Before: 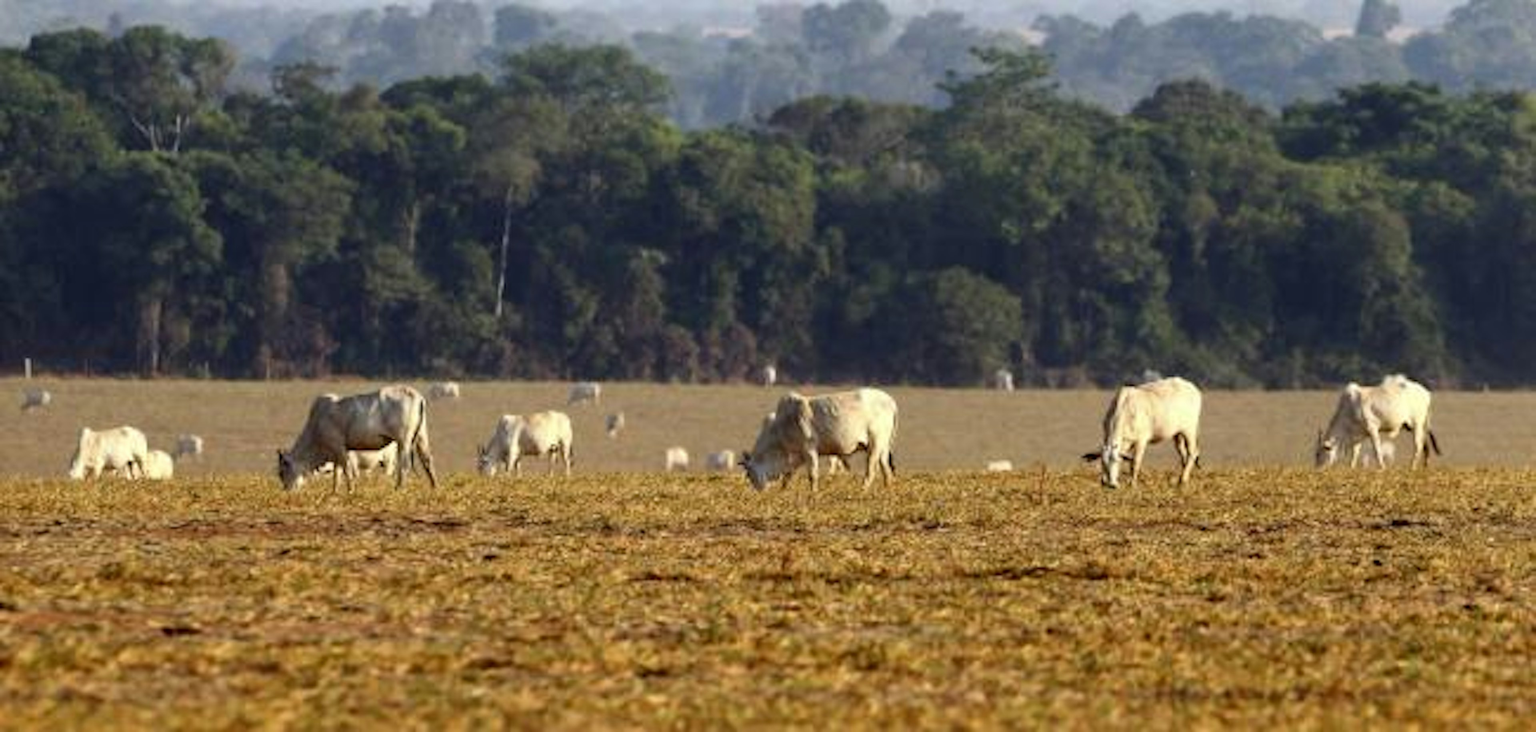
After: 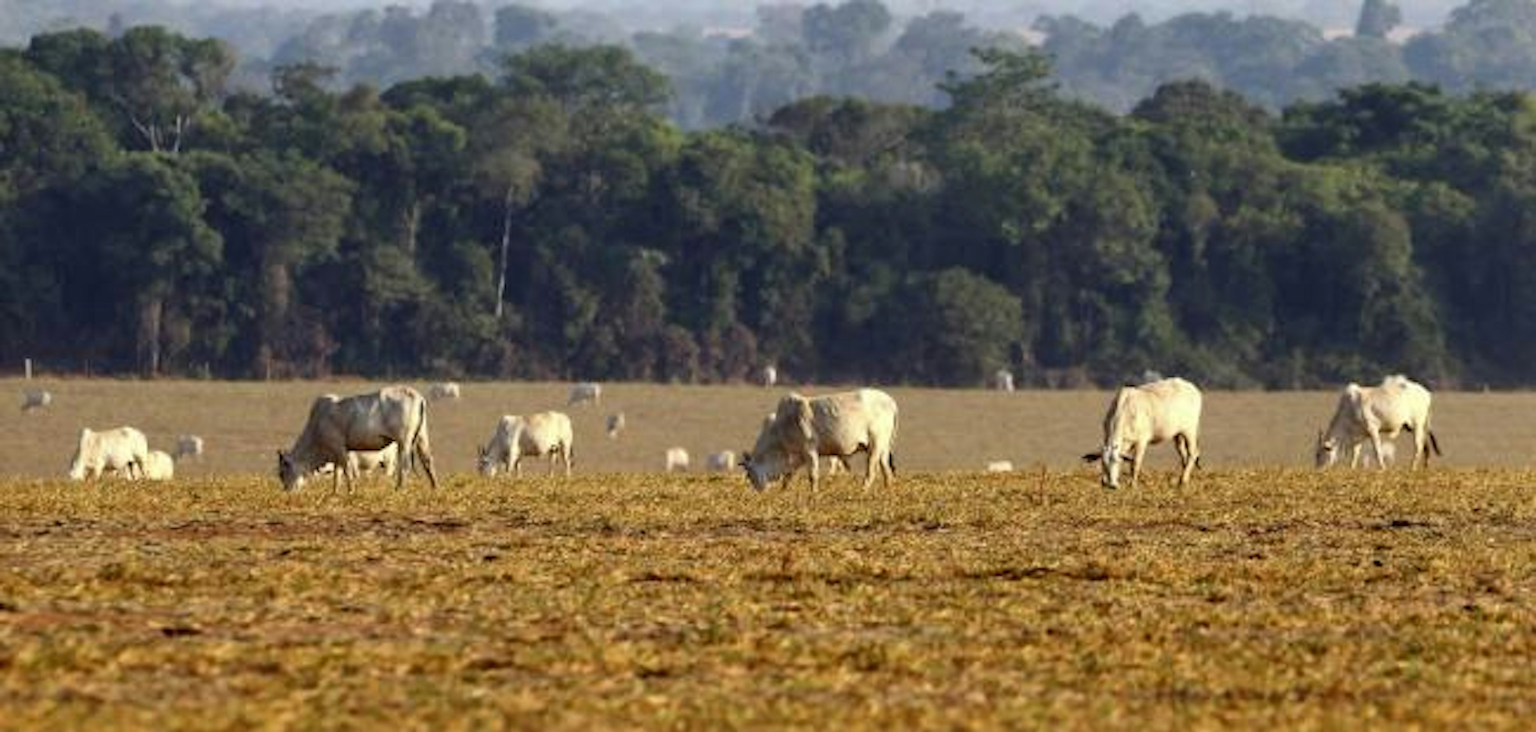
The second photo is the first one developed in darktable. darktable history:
shadows and highlights: shadows 25.95, highlights -26.12
